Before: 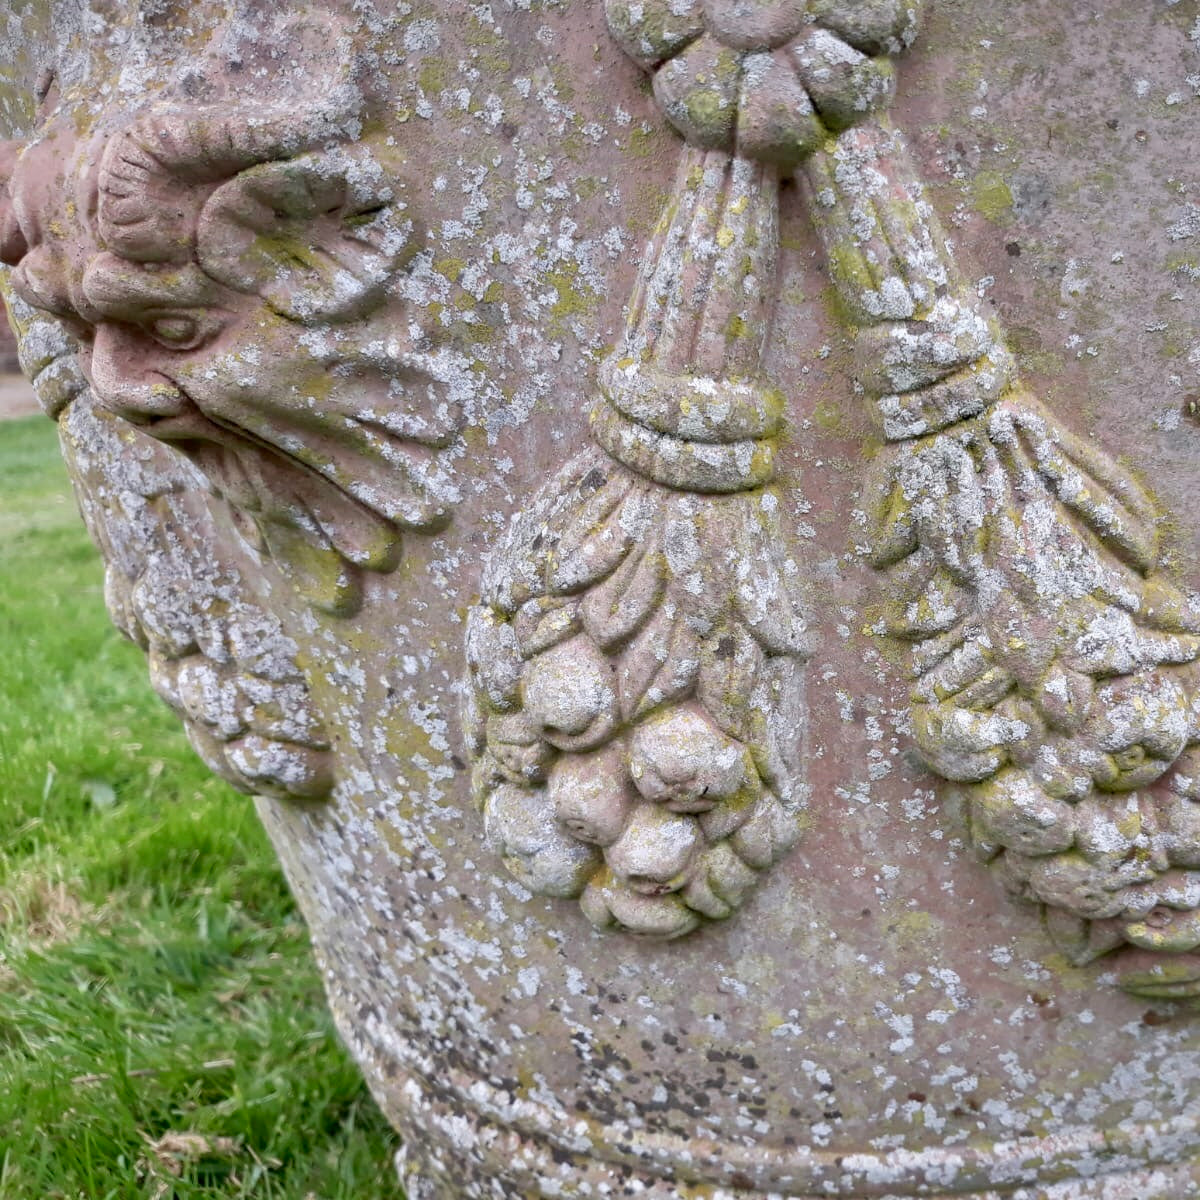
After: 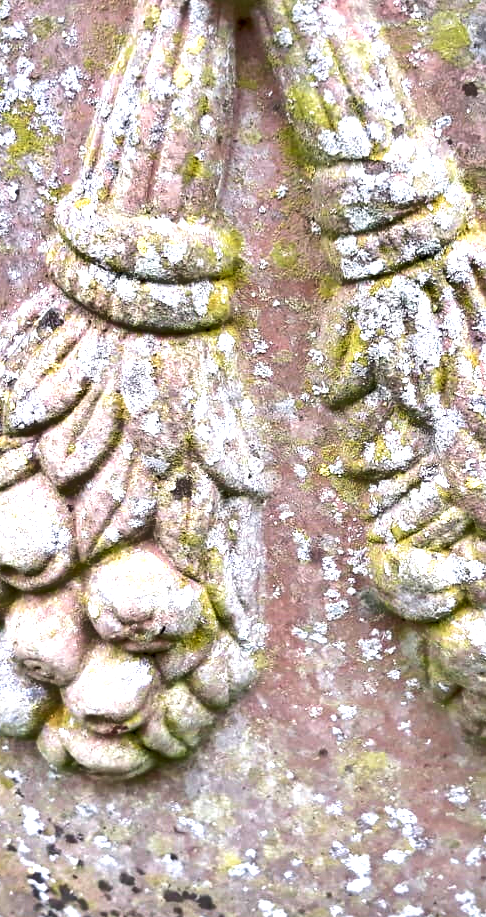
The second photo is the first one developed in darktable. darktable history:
sharpen: radius 5.322, amount 0.313, threshold 26.642
velvia: strength 15.19%
shadows and highlights: shadows 43.7, white point adjustment -1.38, soften with gaussian
exposure: black level correction 0.001, exposure 1.133 EV, compensate highlight preservation false
crop: left 45.321%, top 13.414%, right 14.15%, bottom 10.096%
